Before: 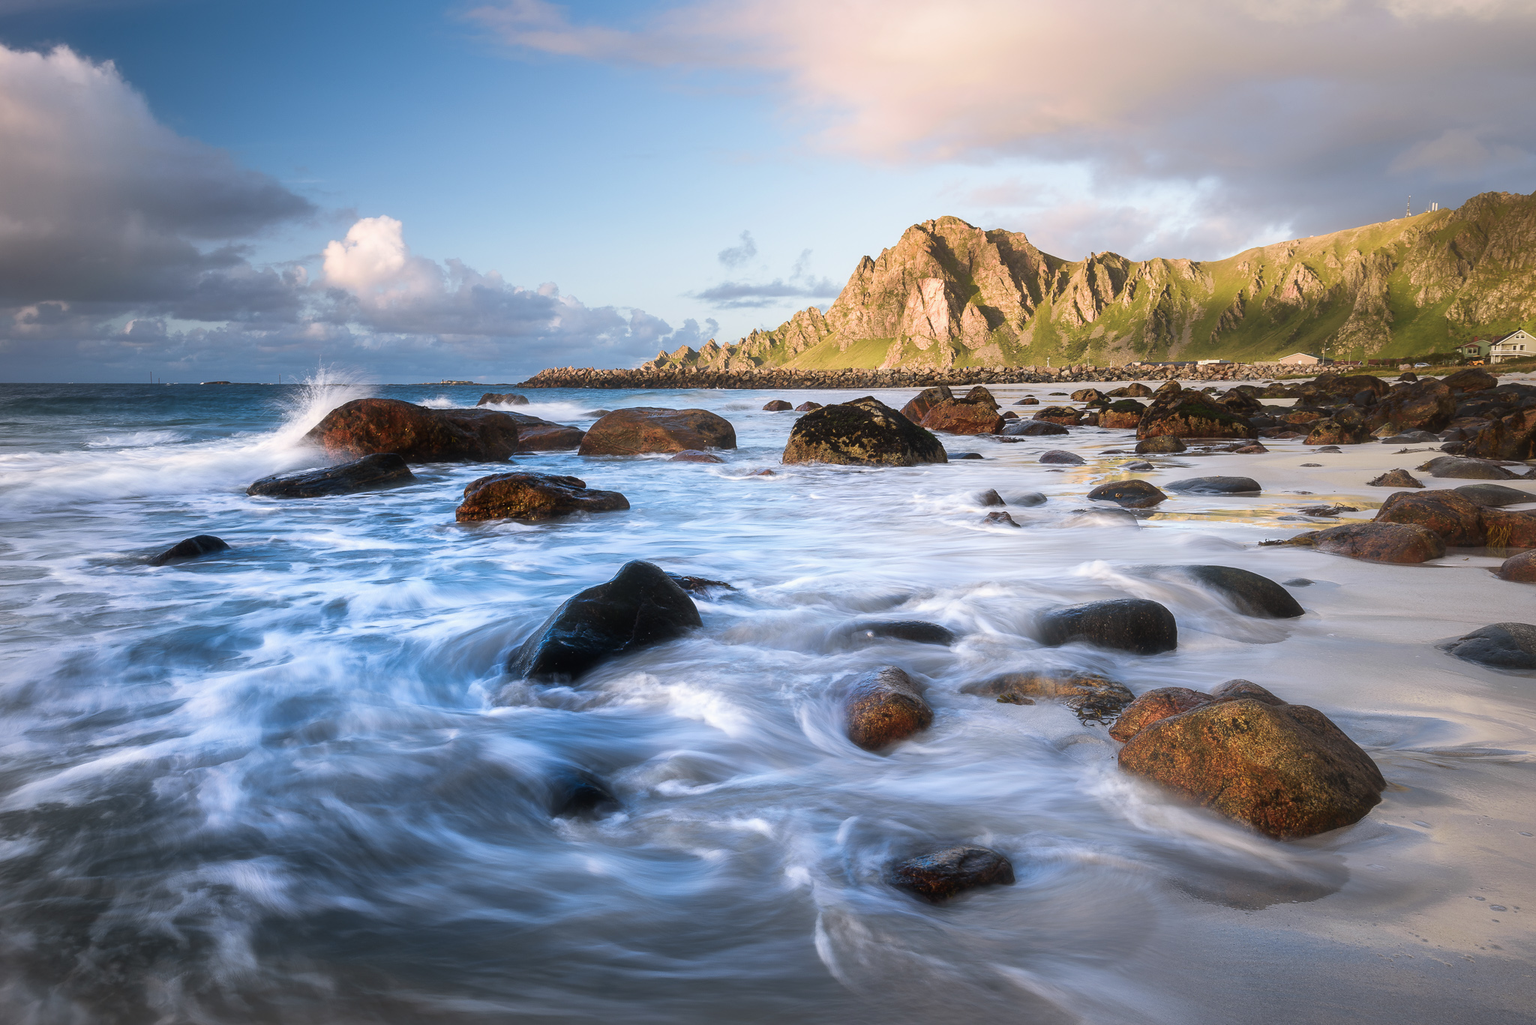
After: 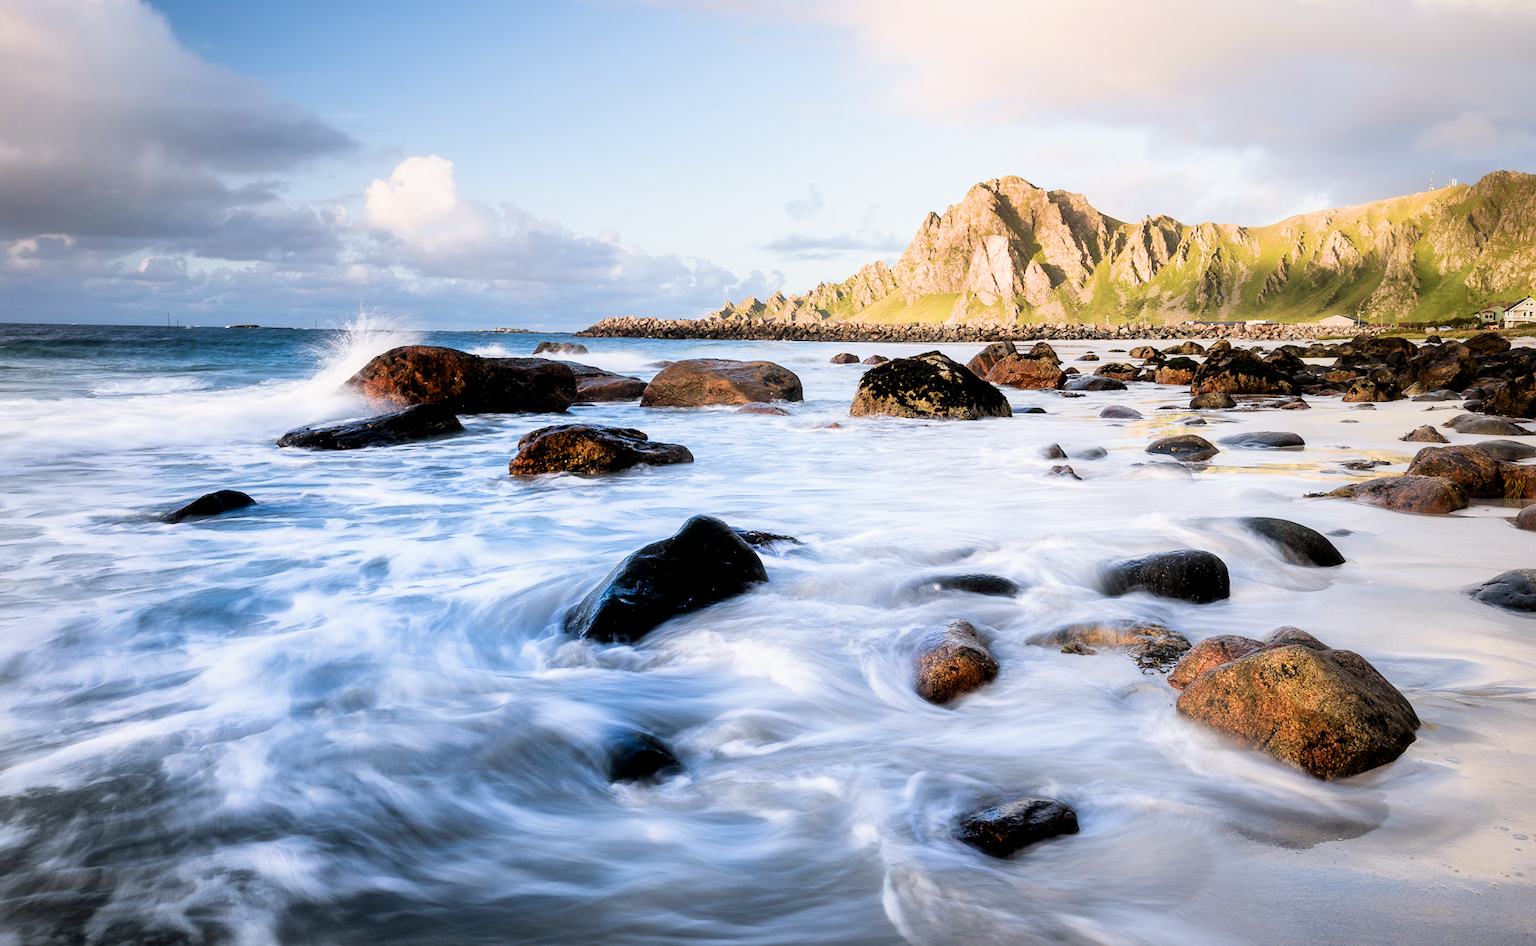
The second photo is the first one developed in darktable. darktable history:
rotate and perspective: rotation -0.013°, lens shift (vertical) -0.027, lens shift (horizontal) 0.178, crop left 0.016, crop right 0.989, crop top 0.082, crop bottom 0.918
exposure: black level correction 0.01, exposure 1 EV, compensate highlight preservation false
filmic rgb: black relative exposure -5 EV, hardness 2.88, contrast 1.2, highlights saturation mix -30%
